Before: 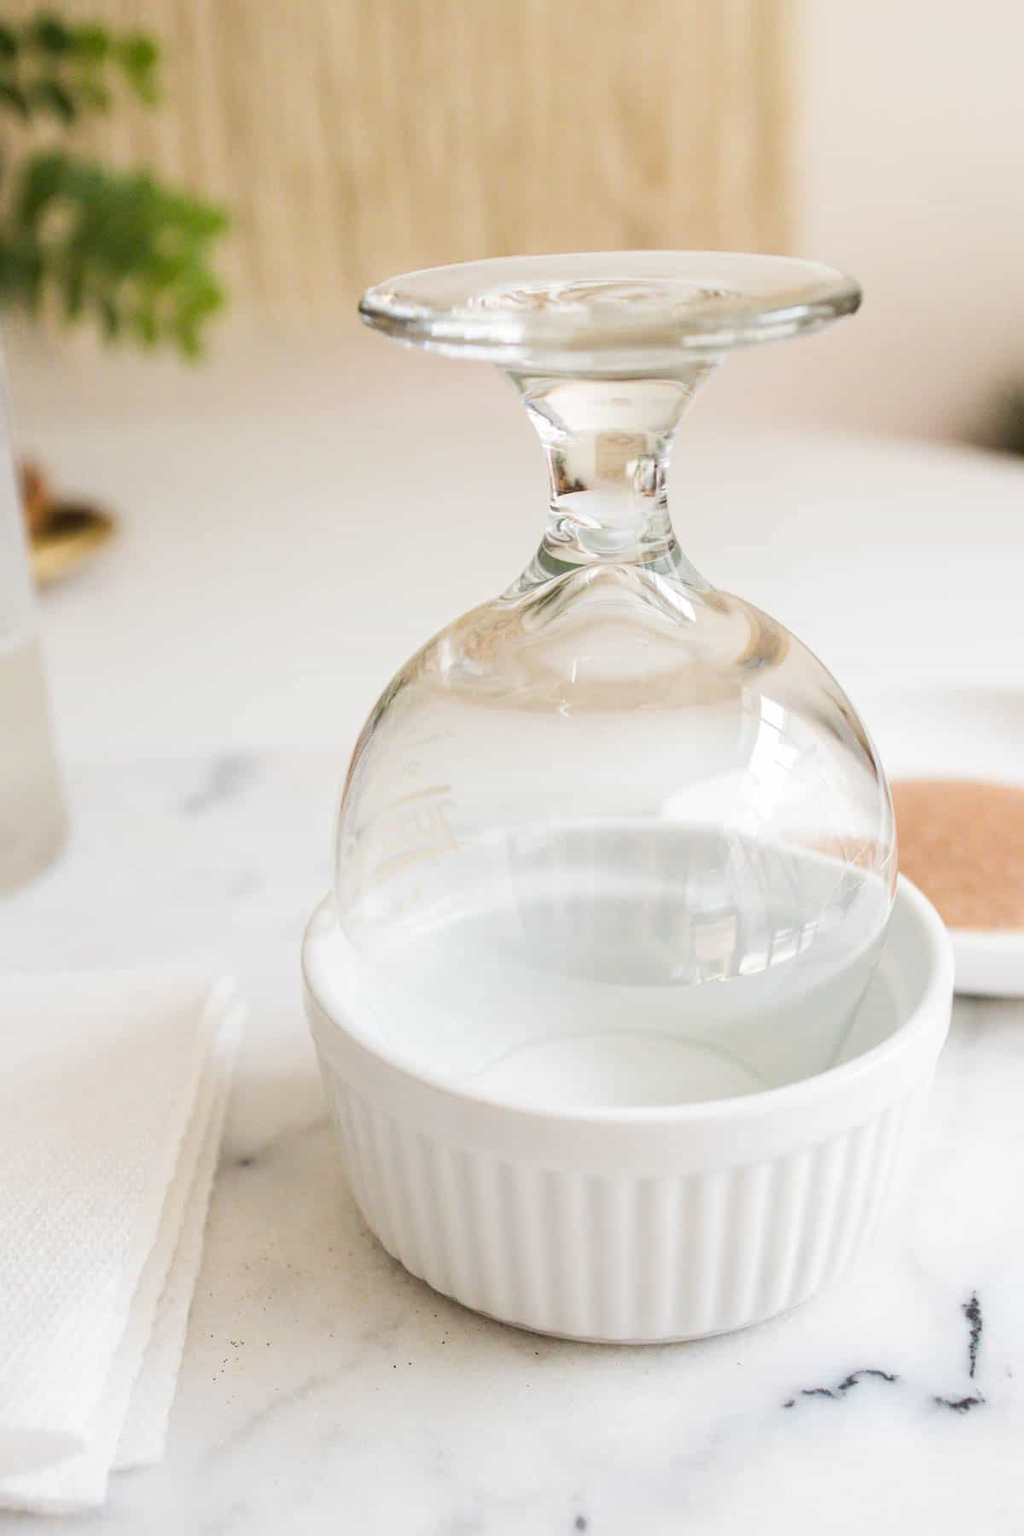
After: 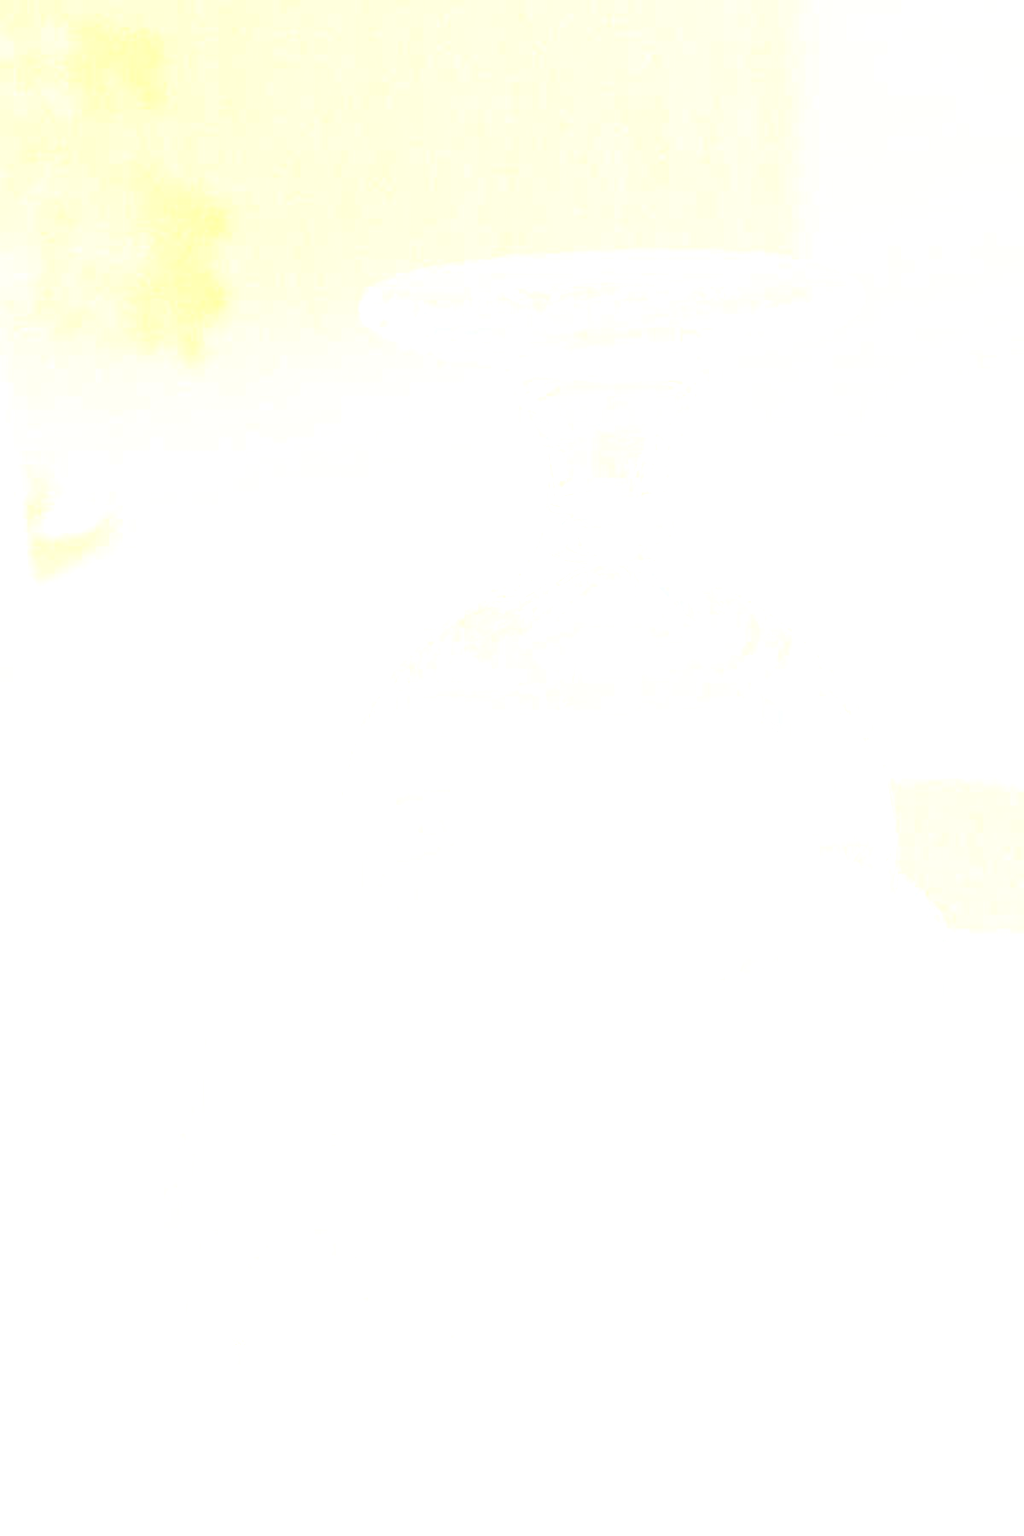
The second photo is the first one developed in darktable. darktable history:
white balance: emerald 1
bloom: size 70%, threshold 25%, strength 70%
